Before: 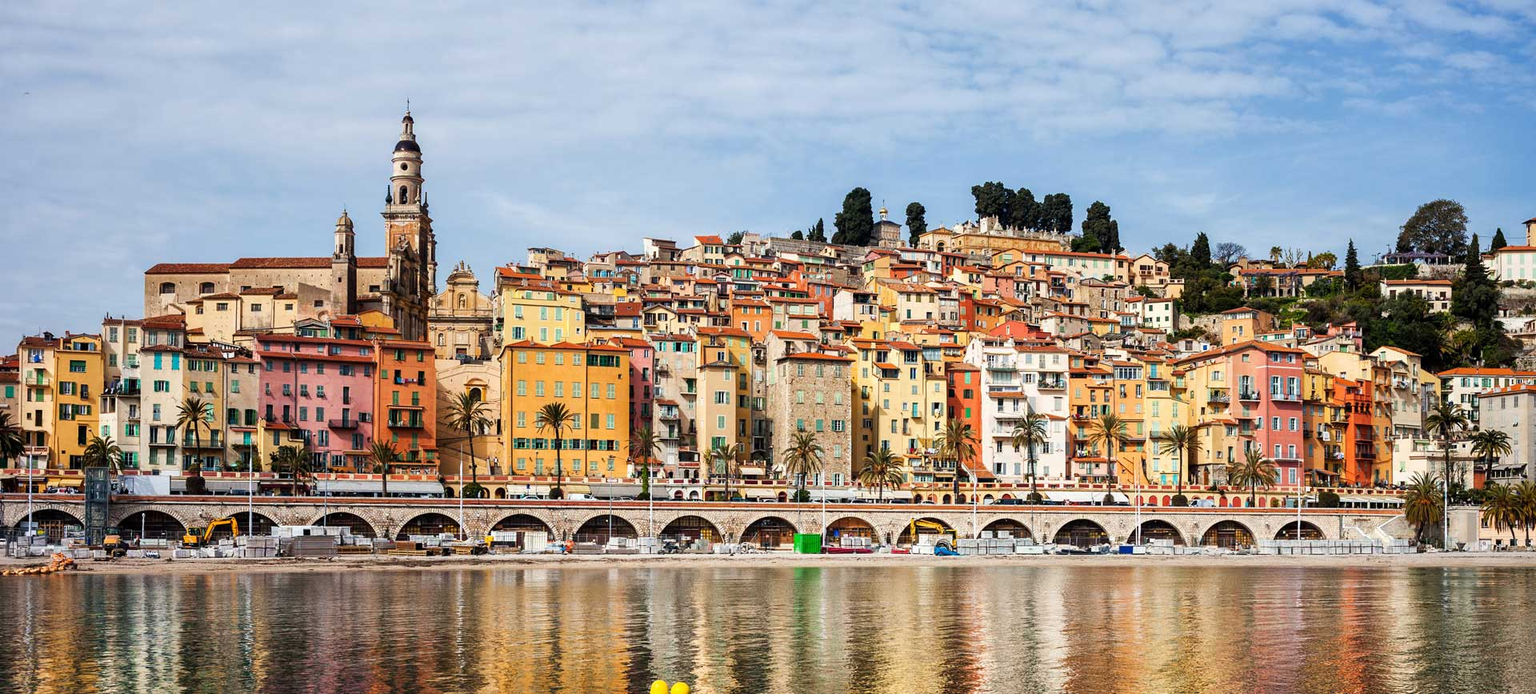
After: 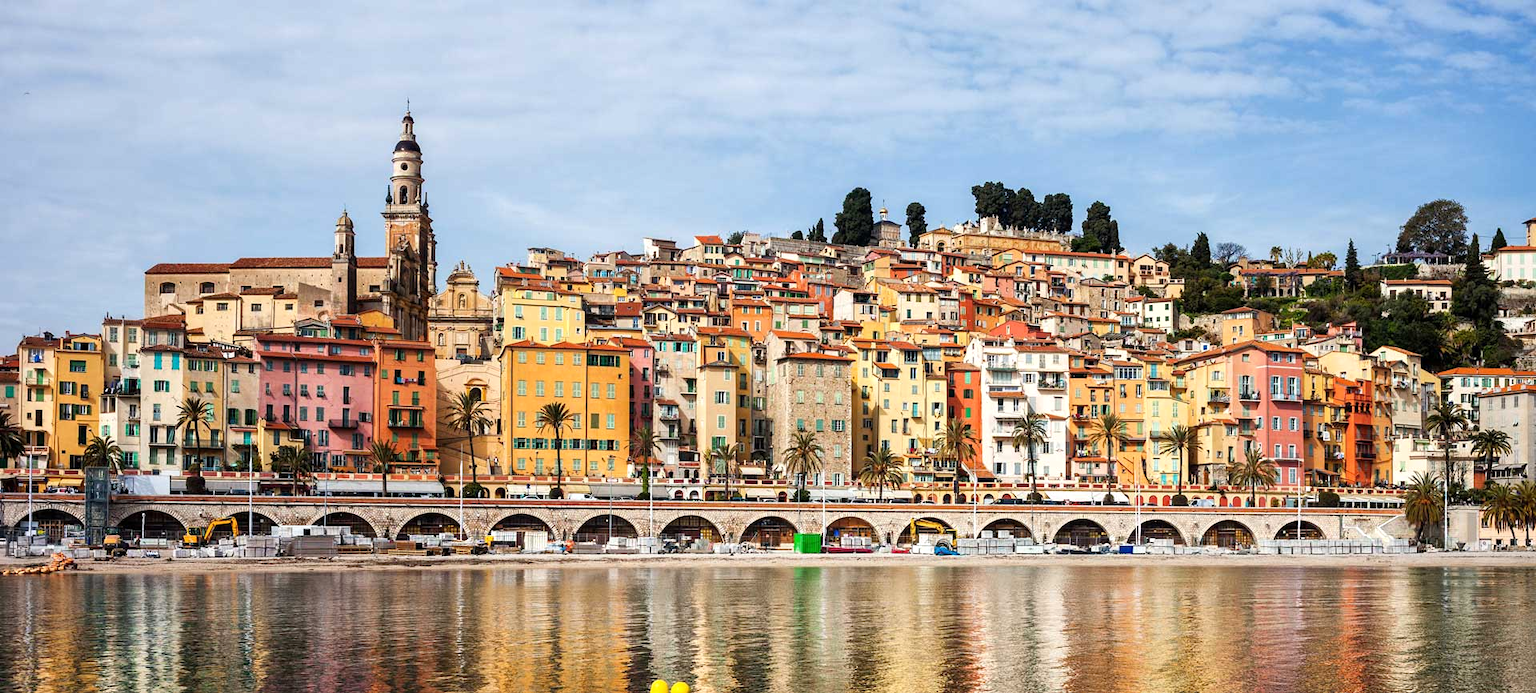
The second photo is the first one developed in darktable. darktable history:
exposure: exposure 0.151 EV, compensate highlight preservation false
